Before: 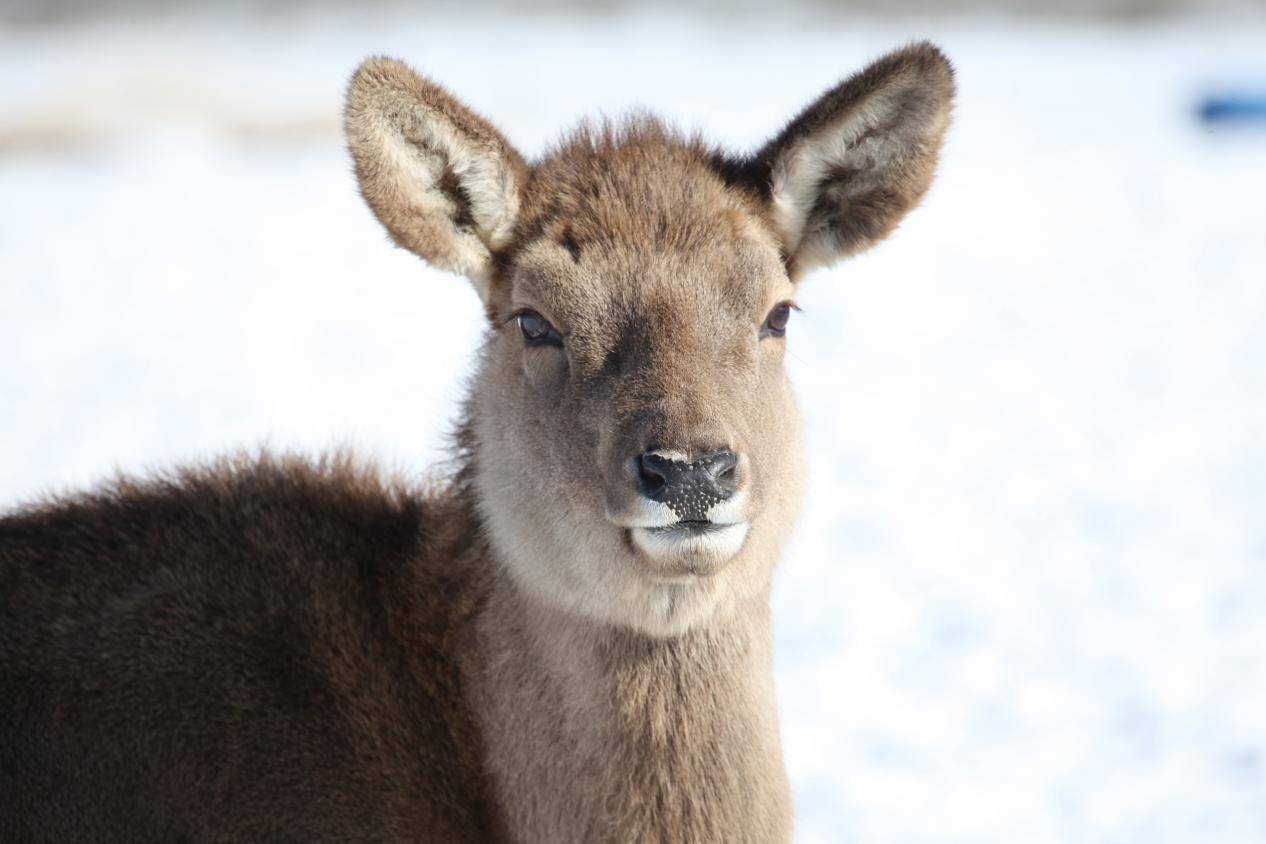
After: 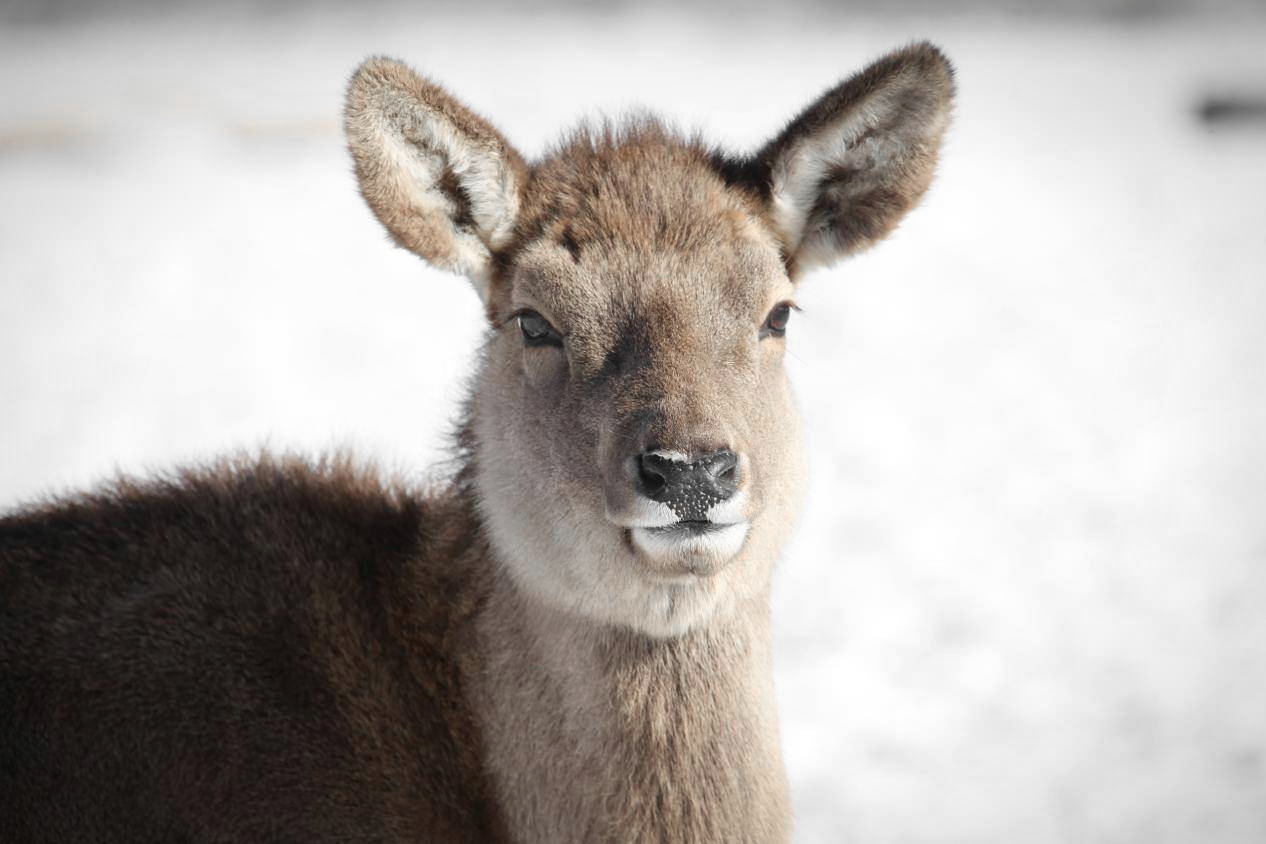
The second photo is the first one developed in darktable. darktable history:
color zones: curves: ch0 [(0, 0.447) (0.184, 0.543) (0.323, 0.476) (0.429, 0.445) (0.571, 0.443) (0.714, 0.451) (0.857, 0.452) (1, 0.447)]; ch1 [(0, 0.464) (0.176, 0.46) (0.287, 0.177) (0.429, 0.002) (0.571, 0) (0.714, 0) (0.857, 0) (1, 0.464)], mix 20%
vignetting: fall-off start 80.87%, fall-off radius 61.59%, brightness -0.384, saturation 0.007, center (0, 0.007), automatic ratio true, width/height ratio 1.418
